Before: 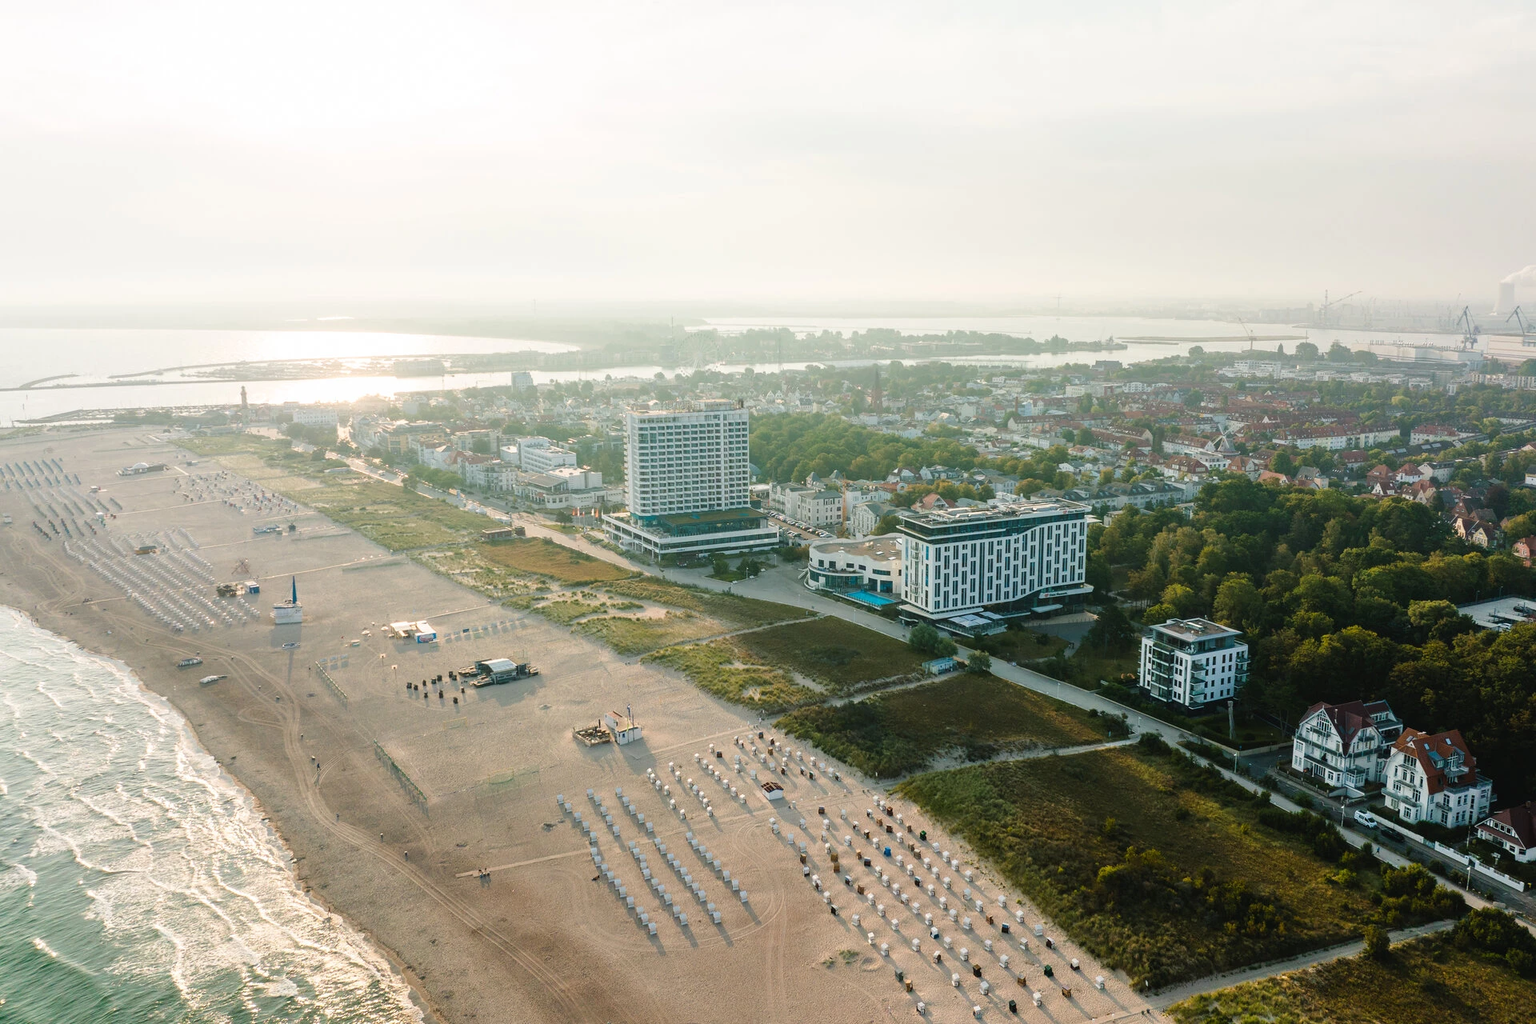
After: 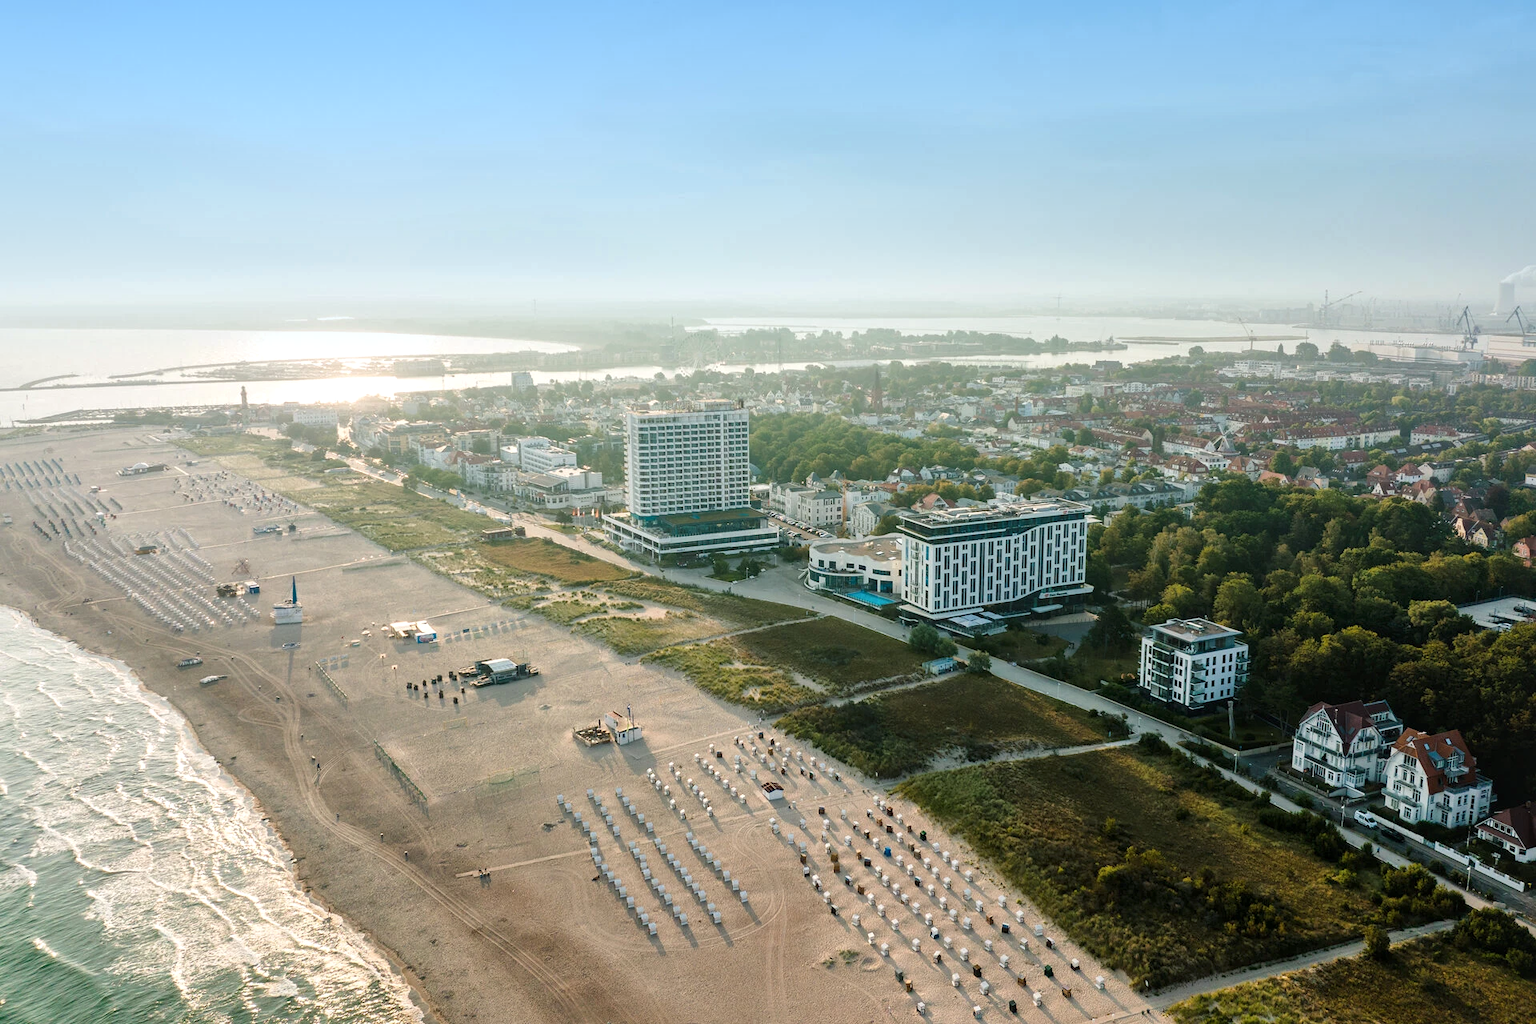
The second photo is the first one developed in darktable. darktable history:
local contrast: mode bilateral grid, contrast 20, coarseness 50, detail 132%, midtone range 0.2
graduated density: density 2.02 EV, hardness 44%, rotation 0.374°, offset 8.21, hue 208.8°, saturation 97%
